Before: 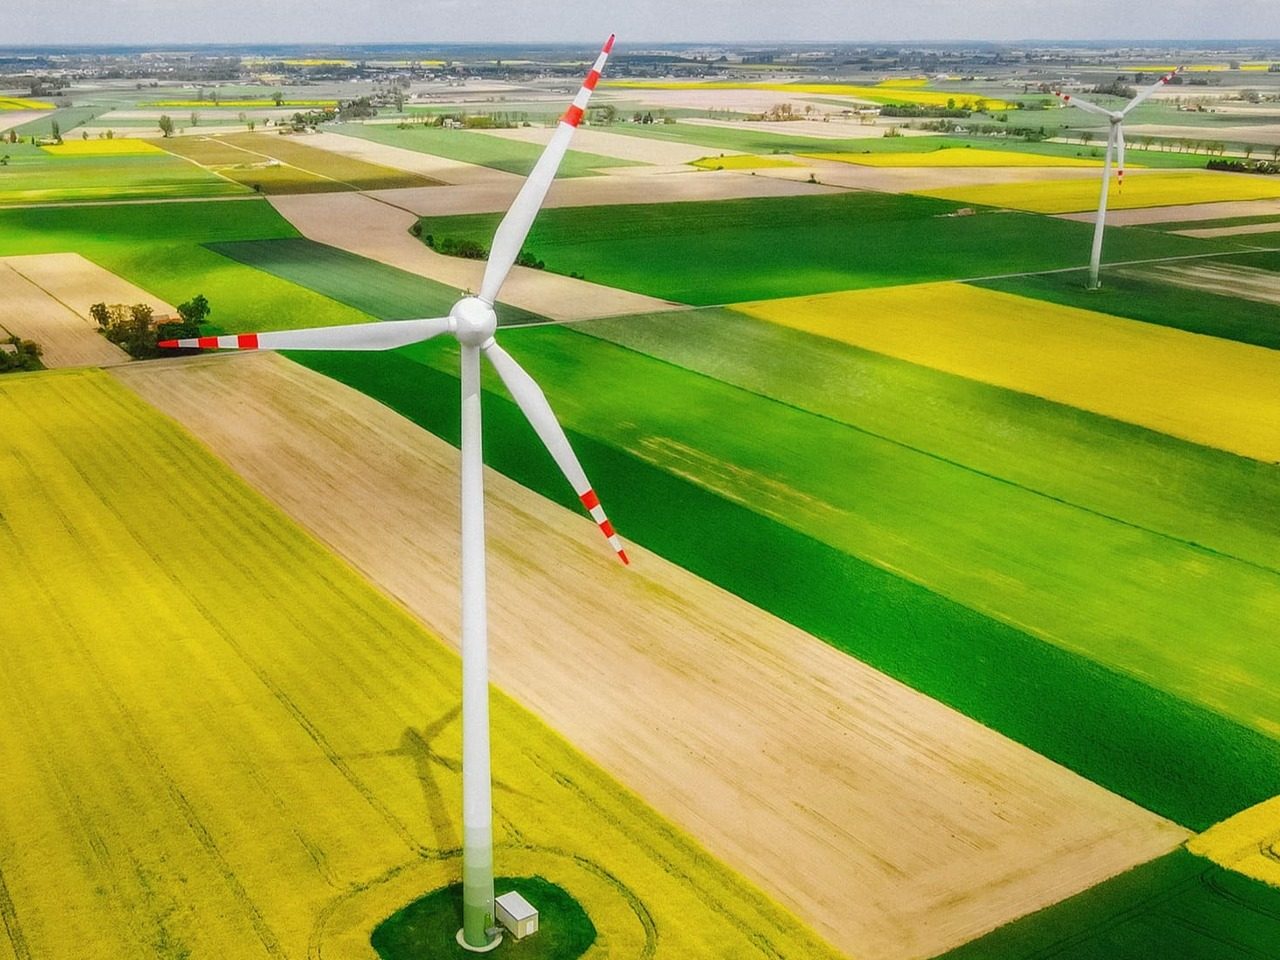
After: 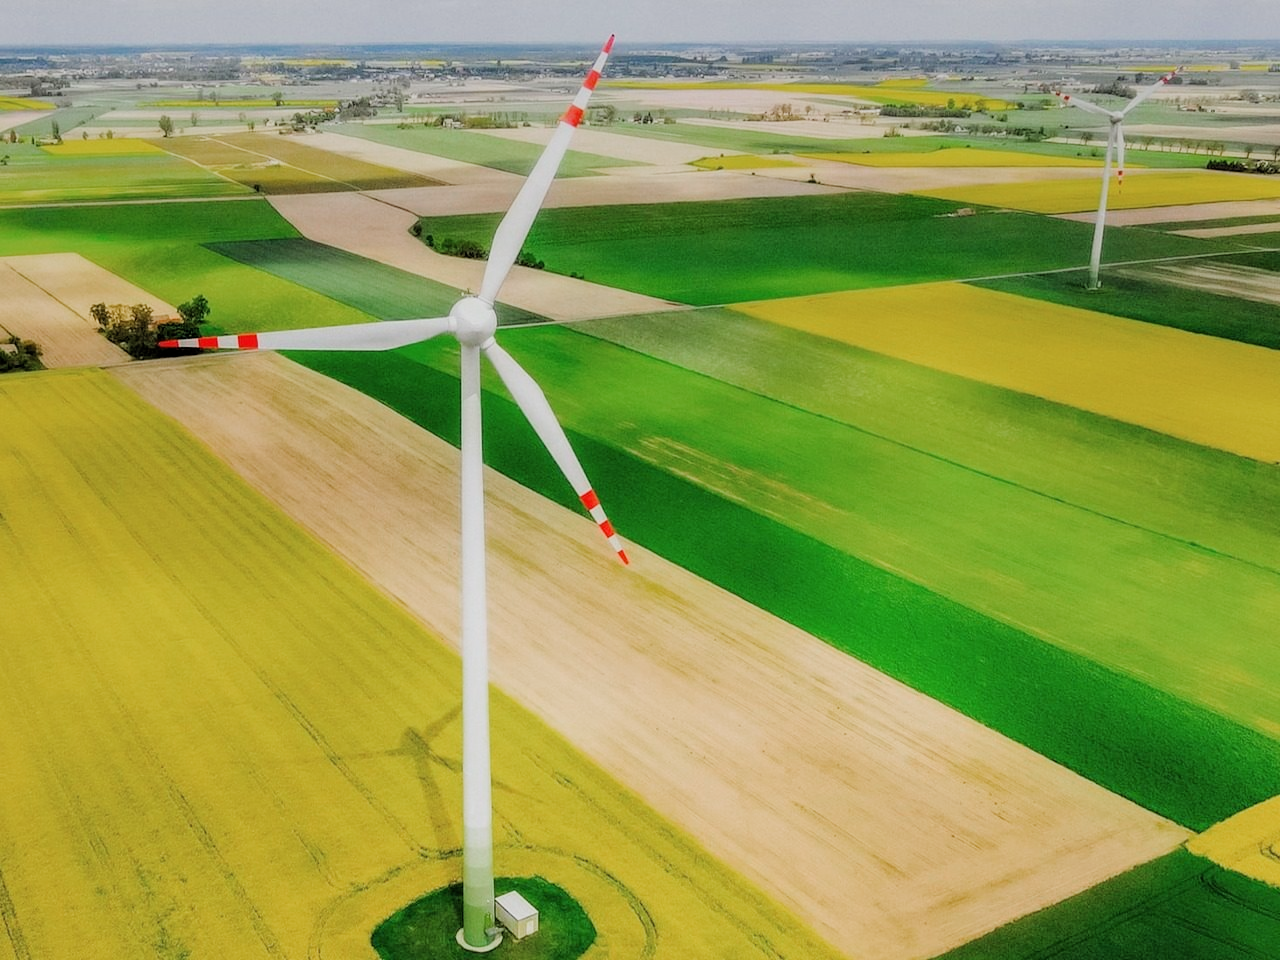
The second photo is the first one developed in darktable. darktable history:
filmic rgb: black relative exposure -4.38 EV, white relative exposure 4.56 EV, hardness 2.37, contrast 1.05
exposure: black level correction 0, exposure 0.7 EV, compensate exposure bias true, compensate highlight preservation false
color zones: curves: ch0 [(0, 0.5) (0.143, 0.5) (0.286, 0.456) (0.429, 0.5) (0.571, 0.5) (0.714, 0.5) (0.857, 0.5) (1, 0.5)]; ch1 [(0, 0.5) (0.143, 0.5) (0.286, 0.422) (0.429, 0.5) (0.571, 0.5) (0.714, 0.5) (0.857, 0.5) (1, 0.5)]
graduated density: on, module defaults
